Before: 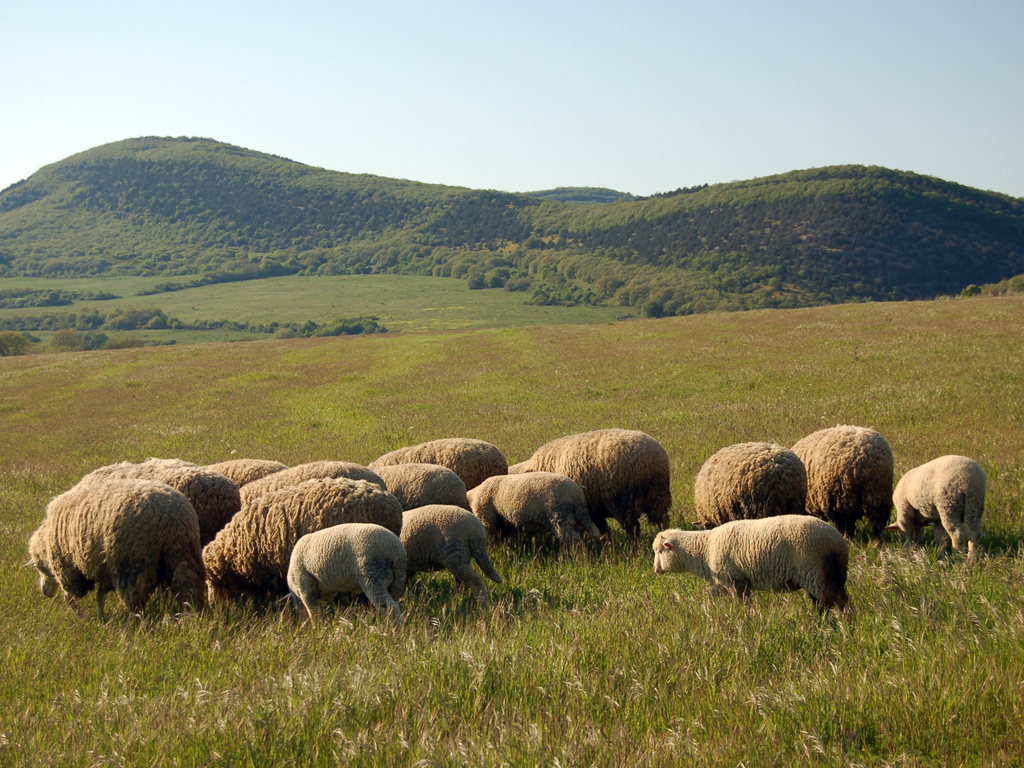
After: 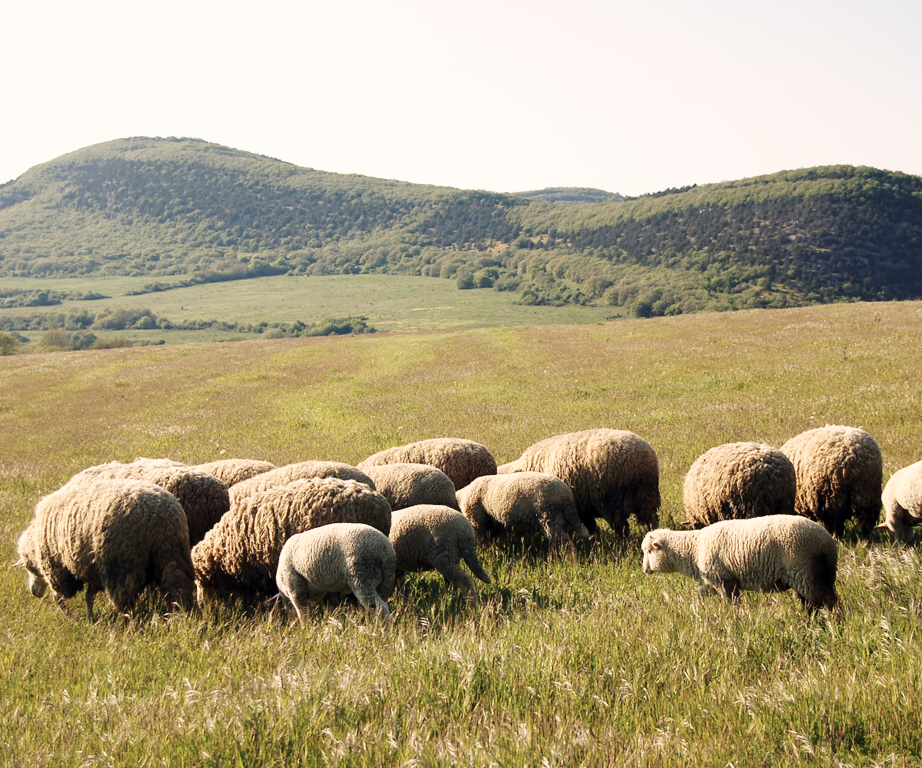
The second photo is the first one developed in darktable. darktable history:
crop and rotate: left 1.088%, right 8.807%
color correction: highlights a* 5.59, highlights b* 5.24, saturation 0.68
base curve: curves: ch0 [(0, 0) (0.036, 0.037) (0.121, 0.228) (0.46, 0.76) (0.859, 0.983) (1, 1)], preserve colors none
